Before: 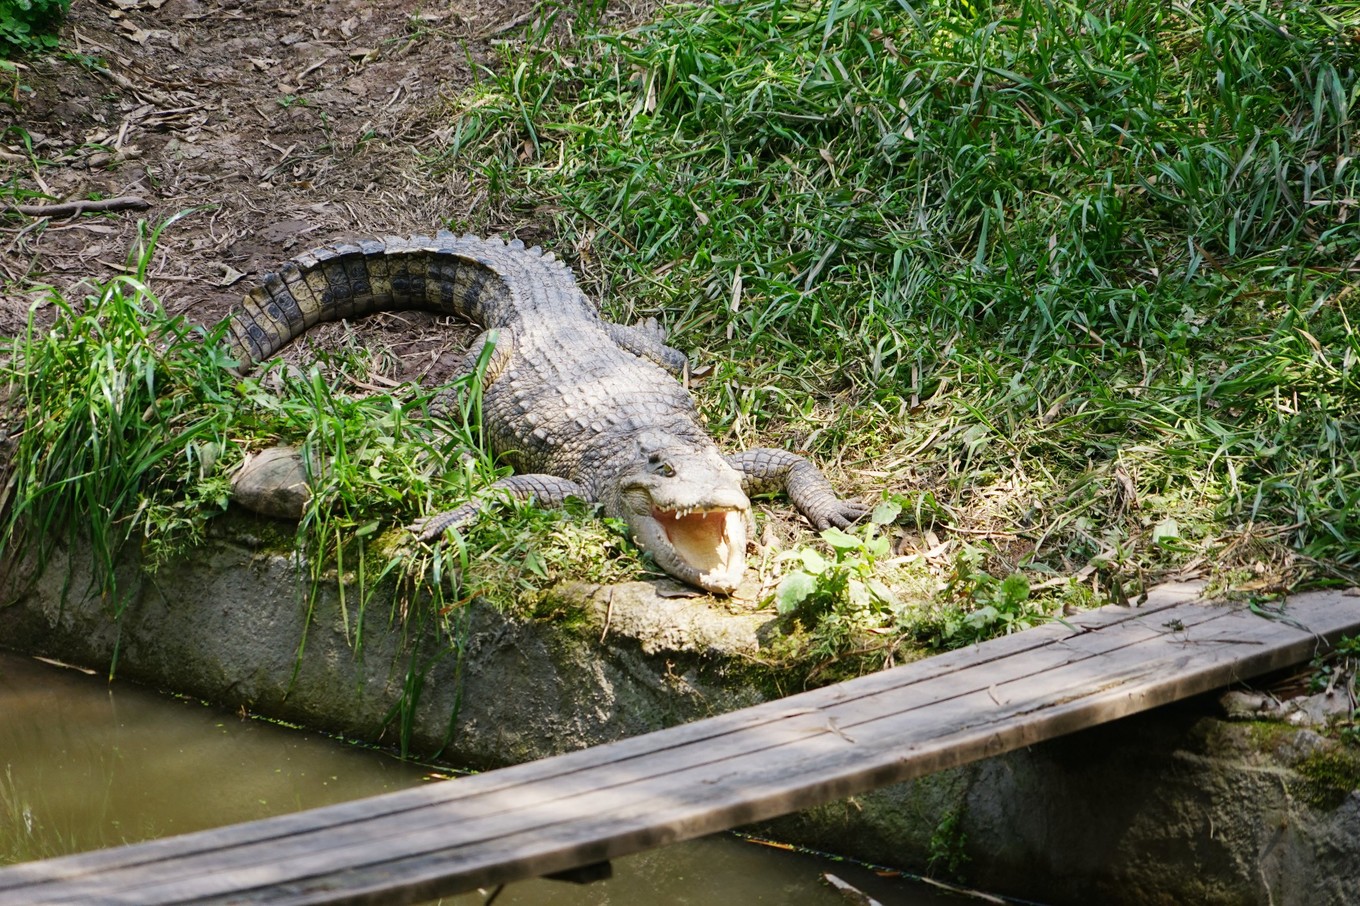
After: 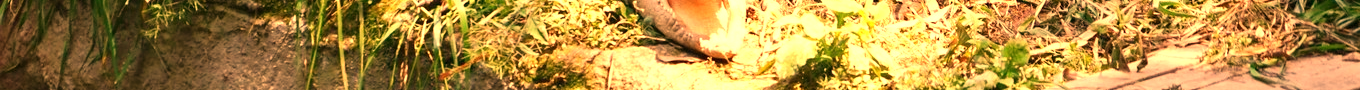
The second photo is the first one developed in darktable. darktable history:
crop and rotate: top 59.084%, bottom 30.916%
white balance: red 1.467, blue 0.684
exposure: exposure 0.6 EV, compensate highlight preservation false
